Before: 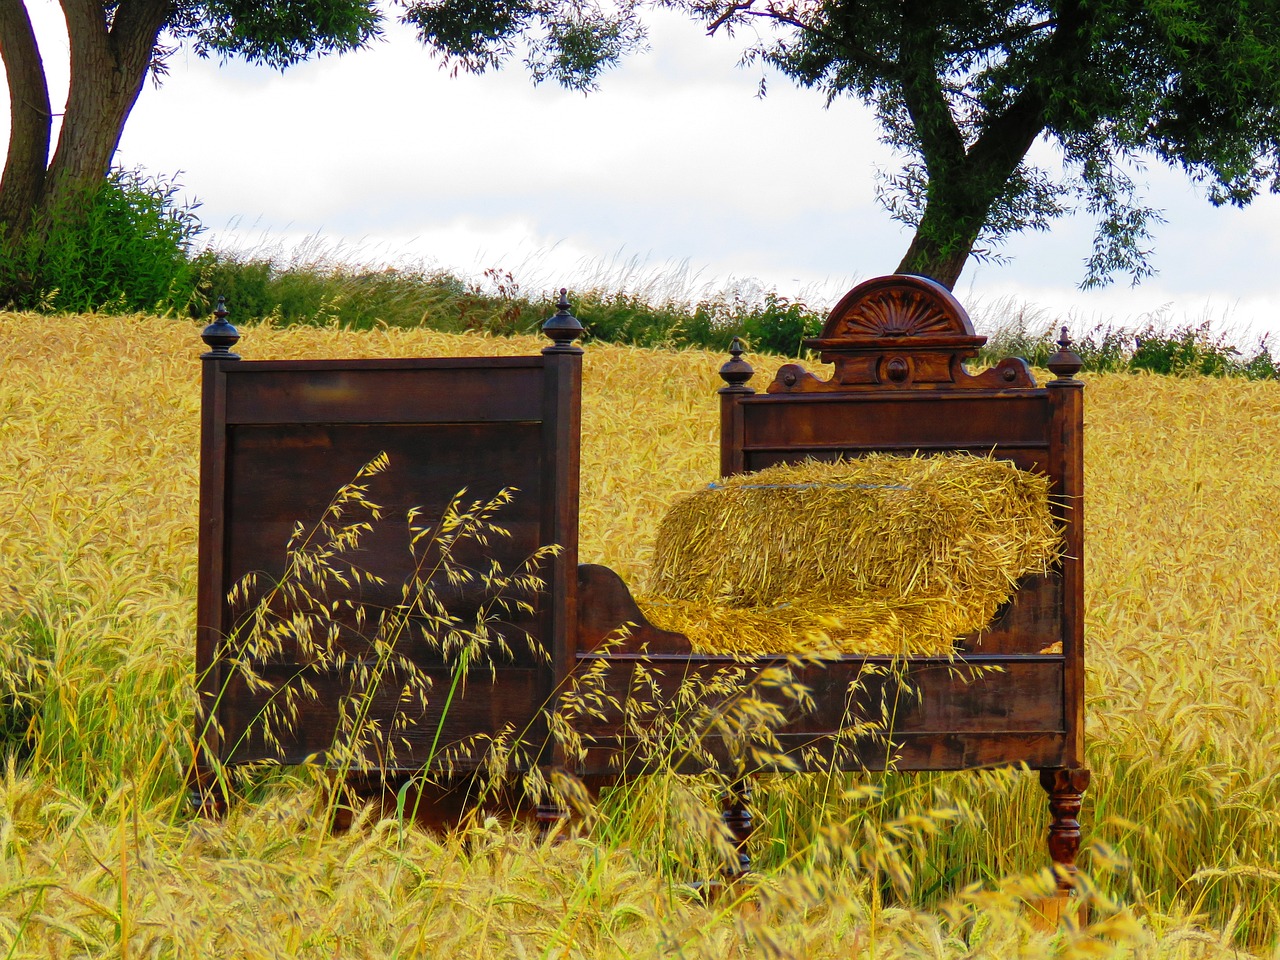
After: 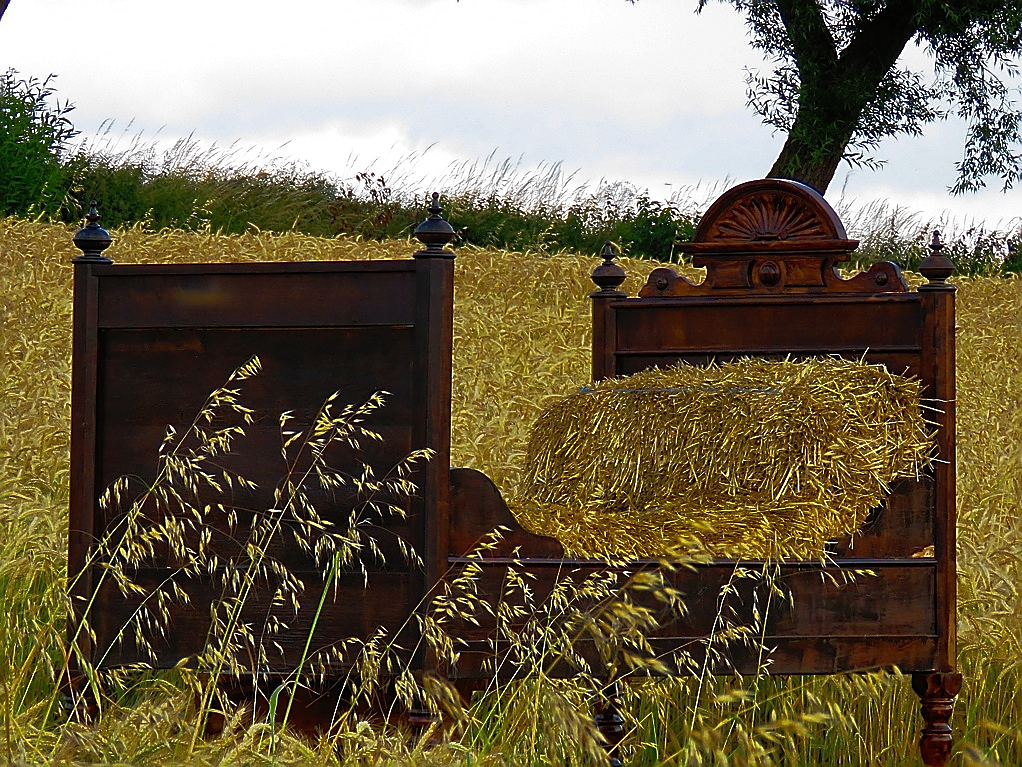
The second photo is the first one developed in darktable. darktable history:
sharpen: radius 1.4, amount 1.25, threshold 0.7
base curve: curves: ch0 [(0, 0) (0.564, 0.291) (0.802, 0.731) (1, 1)]
crop and rotate: left 10.071%, top 10.071%, right 10.02%, bottom 10.02%
